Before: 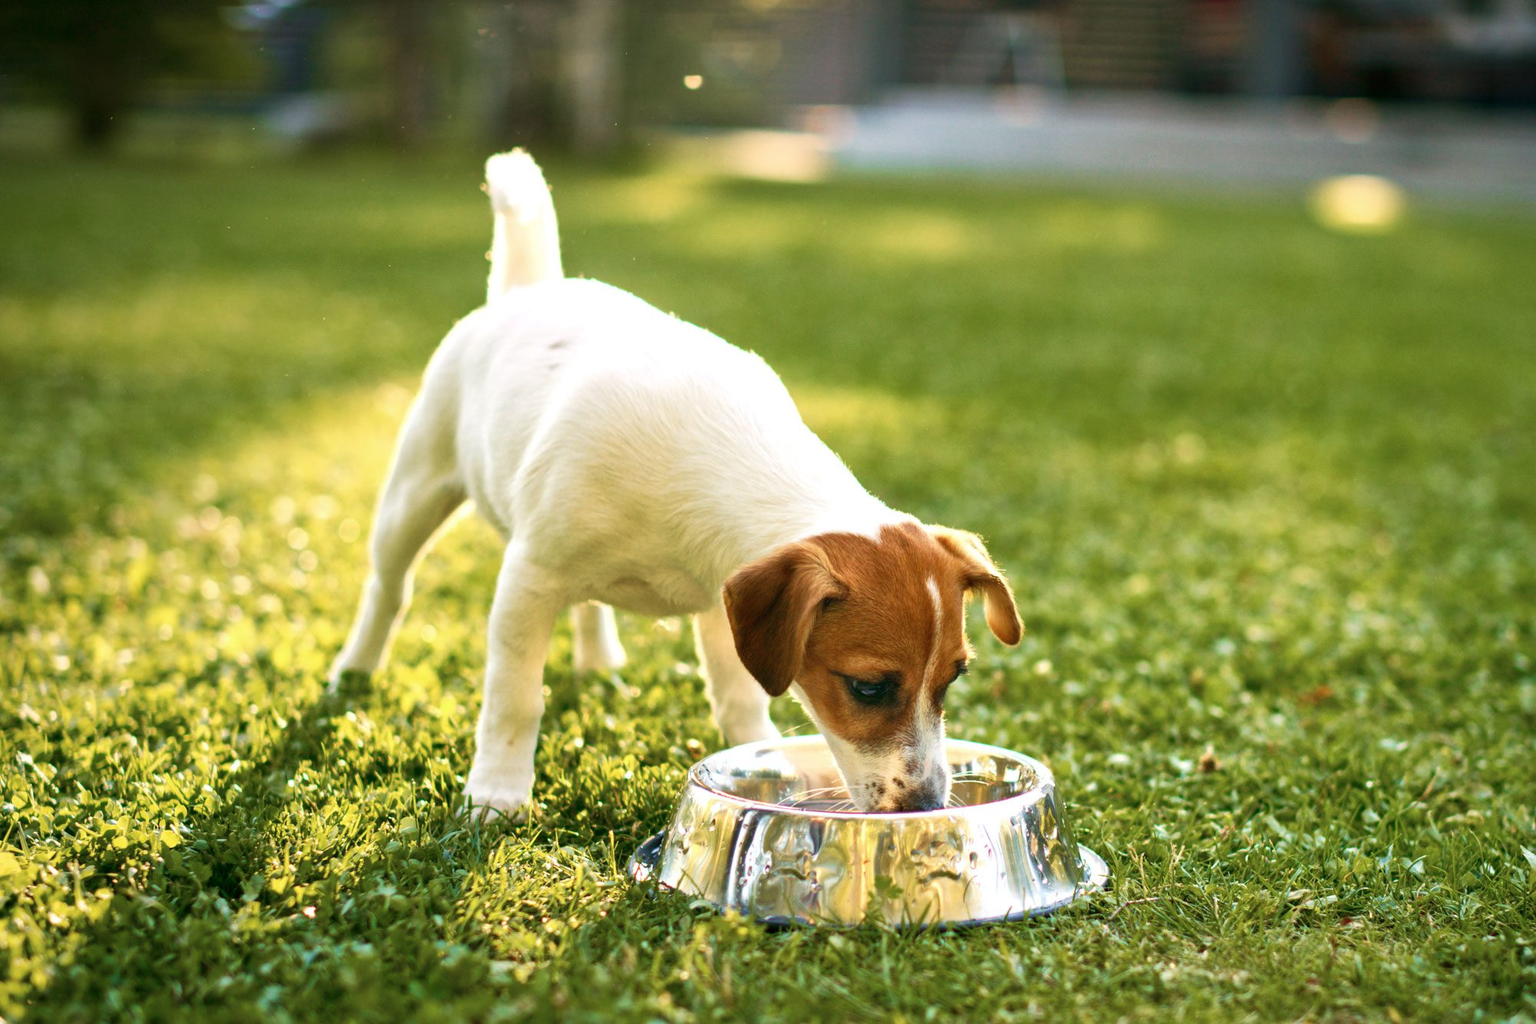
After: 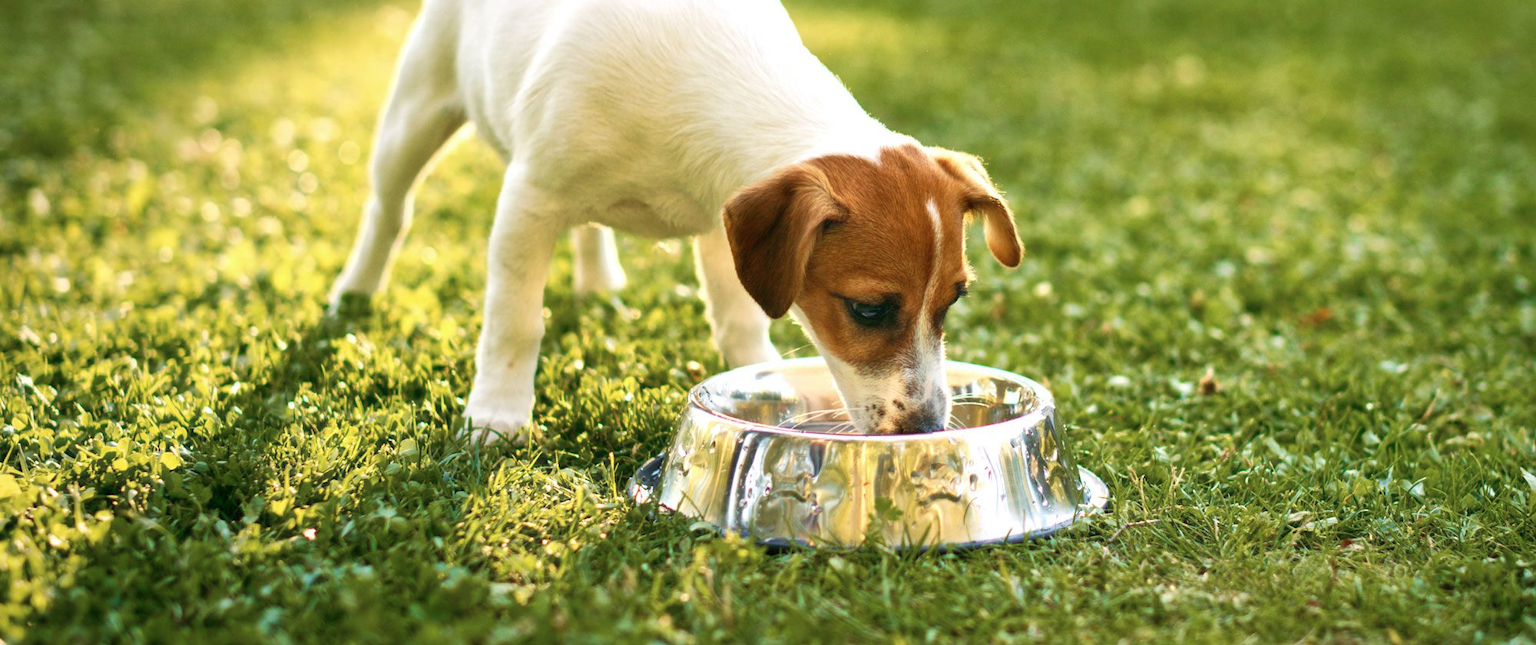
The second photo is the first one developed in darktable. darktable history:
crop and rotate: top 36.942%
haze removal: strength -0.043, compatibility mode true
